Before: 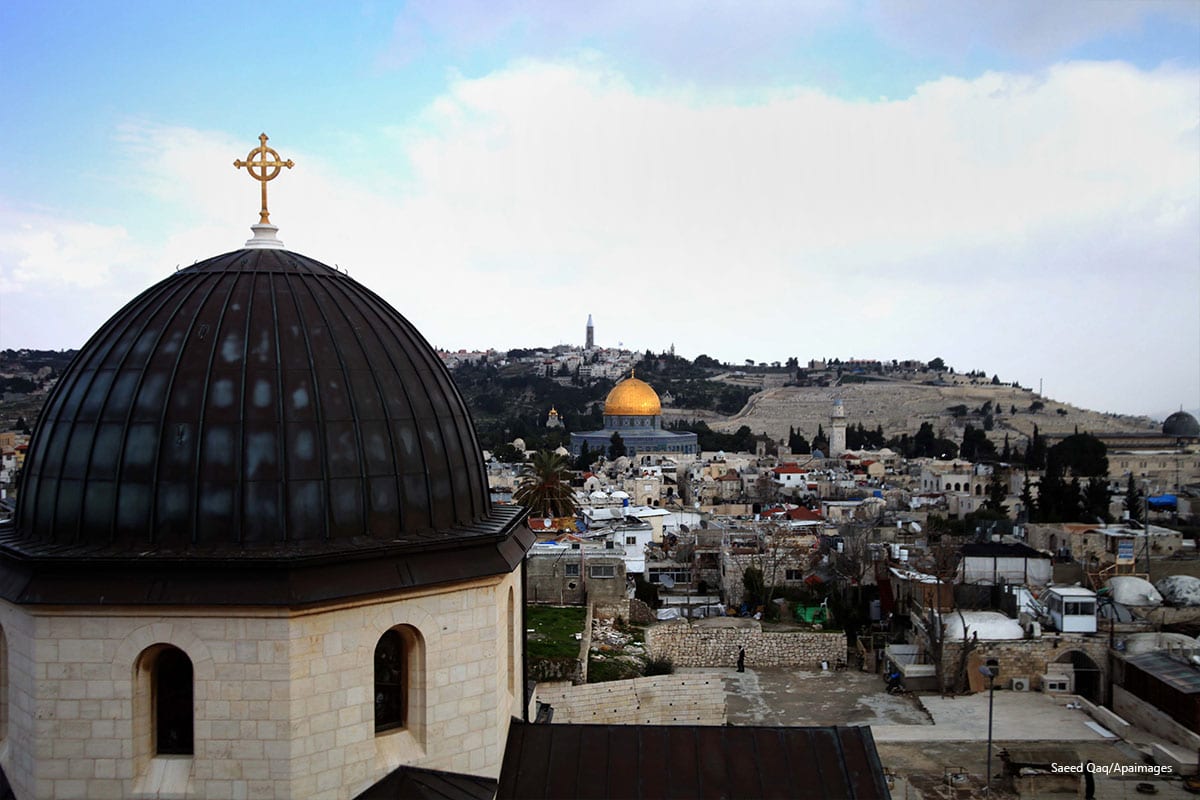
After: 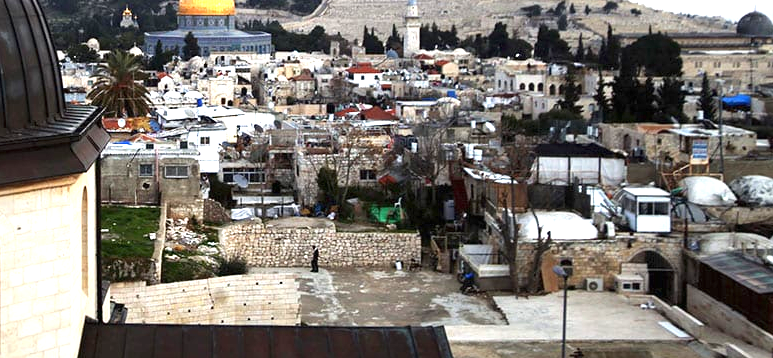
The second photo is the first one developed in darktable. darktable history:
exposure: black level correction 0, exposure 1.455 EV, compensate exposure bias true, compensate highlight preservation false
crop and rotate: left 35.532%, top 50.228%, bottom 4.972%
